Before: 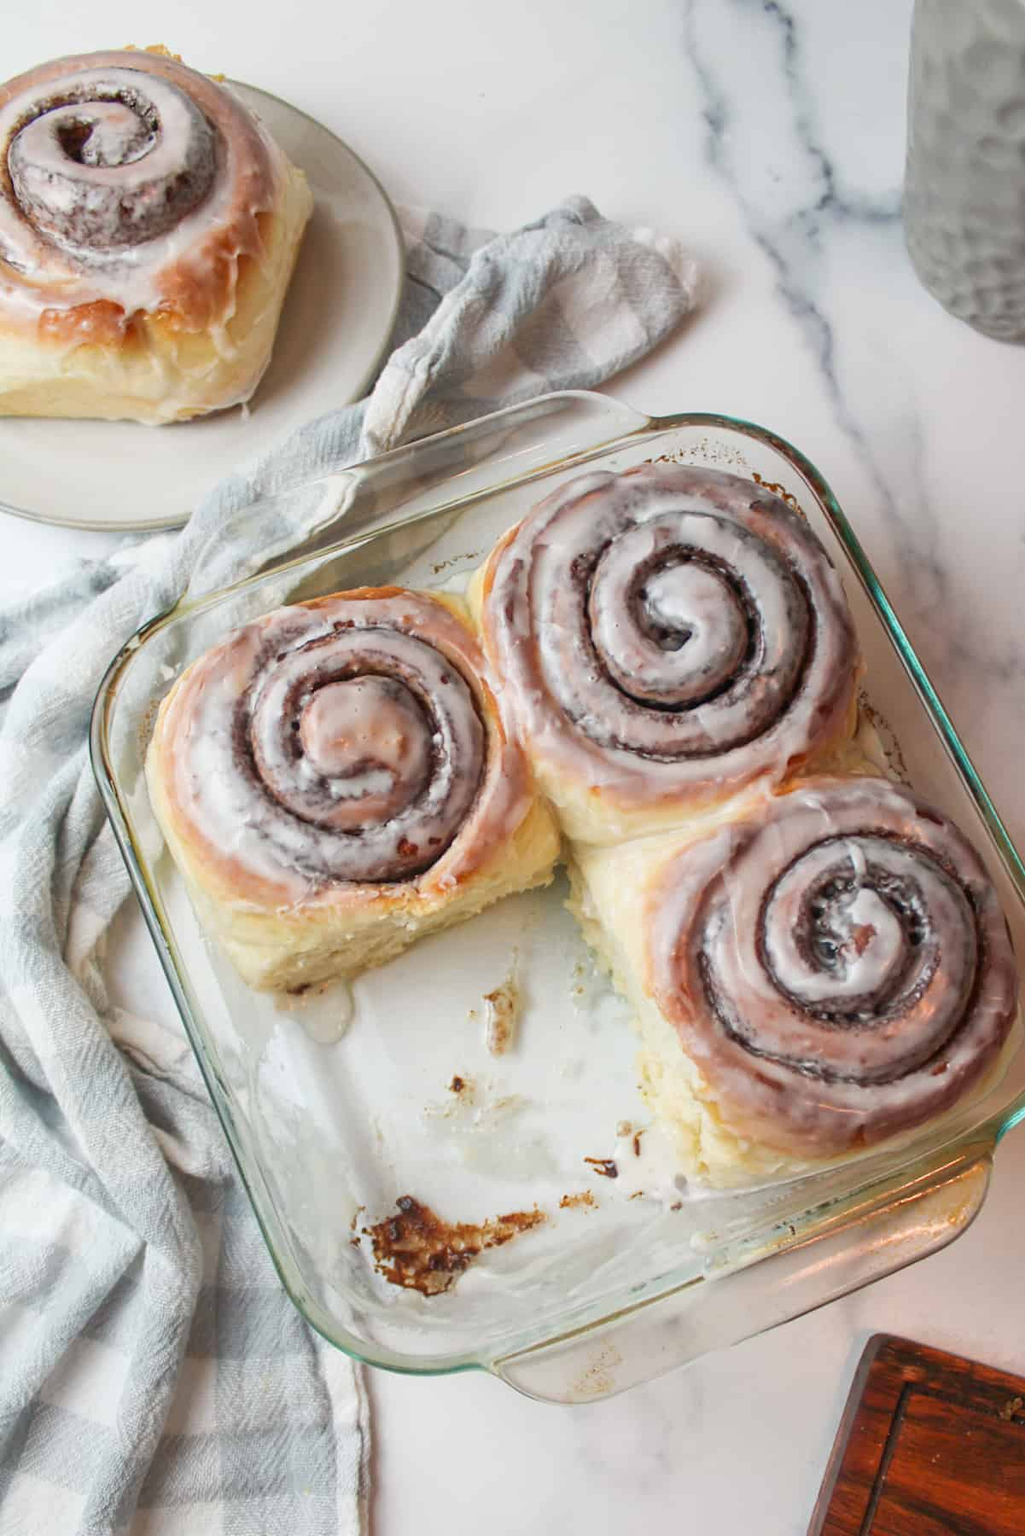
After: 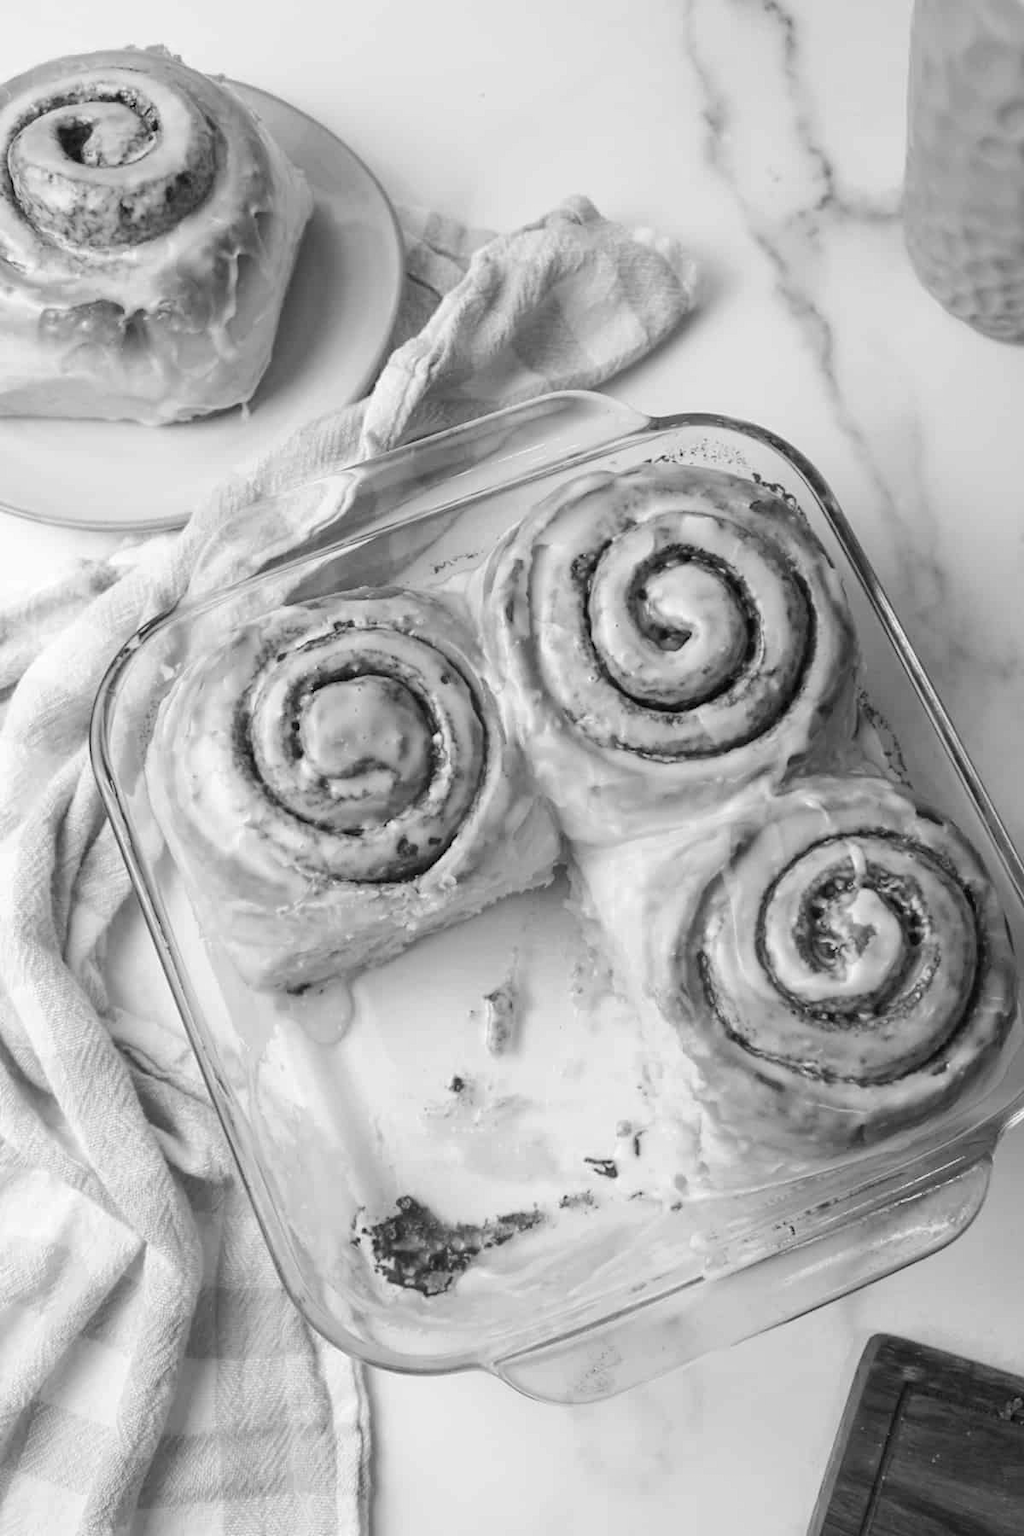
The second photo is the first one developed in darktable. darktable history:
color balance rgb: perceptual saturation grading › global saturation 0.445%, perceptual saturation grading › mid-tones 6.471%, perceptual saturation grading › shadows 72.399%, perceptual brilliance grading › mid-tones 9.742%, perceptual brilliance grading › shadows 14.502%
color calibration: output gray [0.18, 0.41, 0.41, 0], illuminant custom, x 0.373, y 0.388, temperature 4258.56 K
